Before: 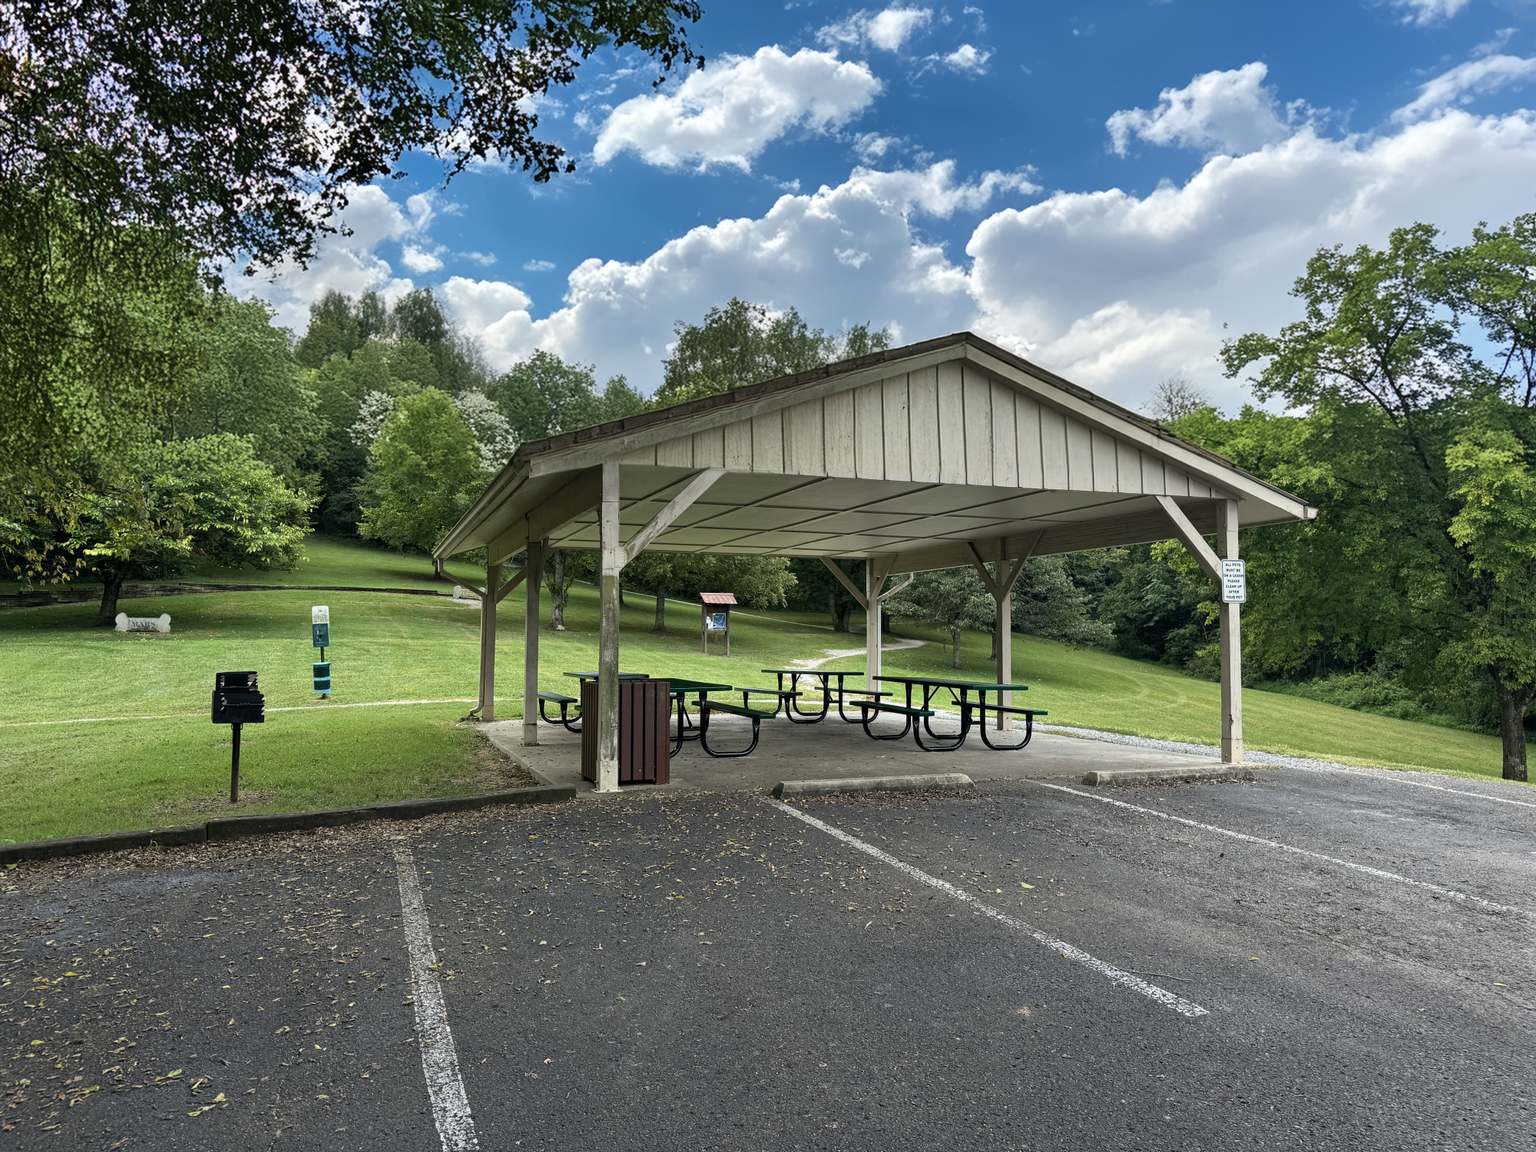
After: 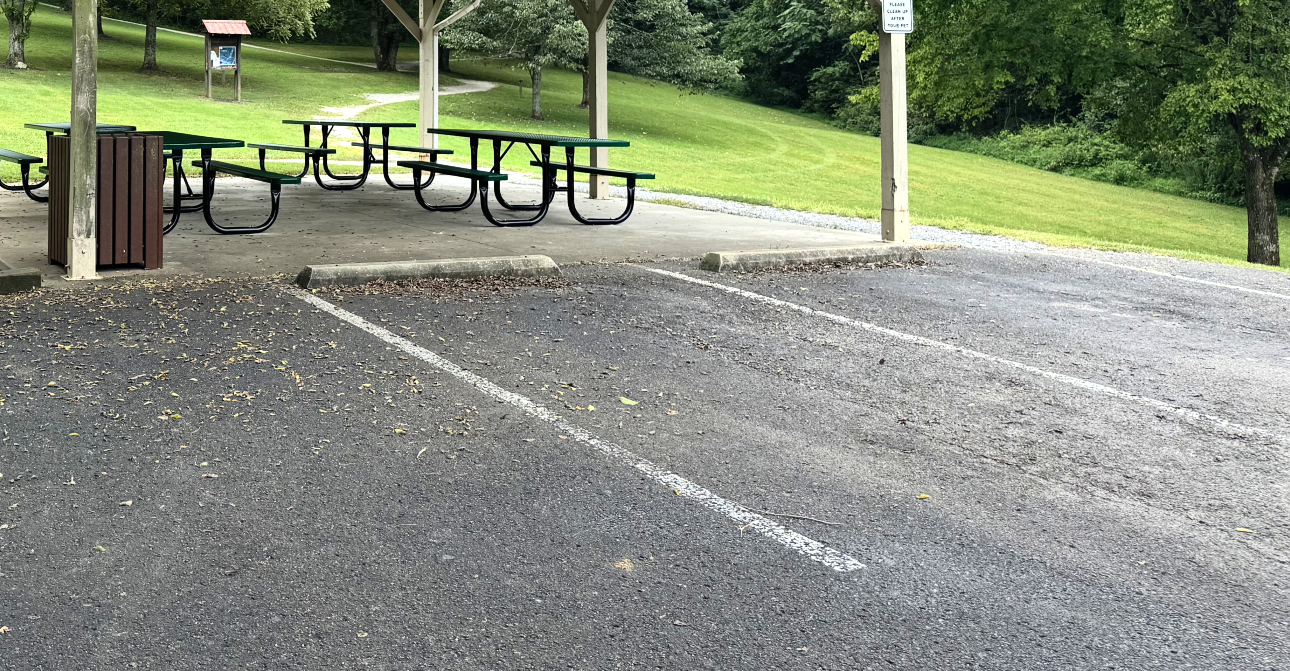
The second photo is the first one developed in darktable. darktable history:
crop and rotate: left 35.46%, top 50.235%, bottom 4.967%
contrast brightness saturation: contrast 0.197, brightness 0.155, saturation 0.225
tone equalizer: -8 EV -0.428 EV, -7 EV -0.422 EV, -6 EV -0.352 EV, -5 EV -0.218 EV, -3 EV 0.253 EV, -2 EV 0.308 EV, -1 EV 0.392 EV, +0 EV 0.391 EV, smoothing 1
